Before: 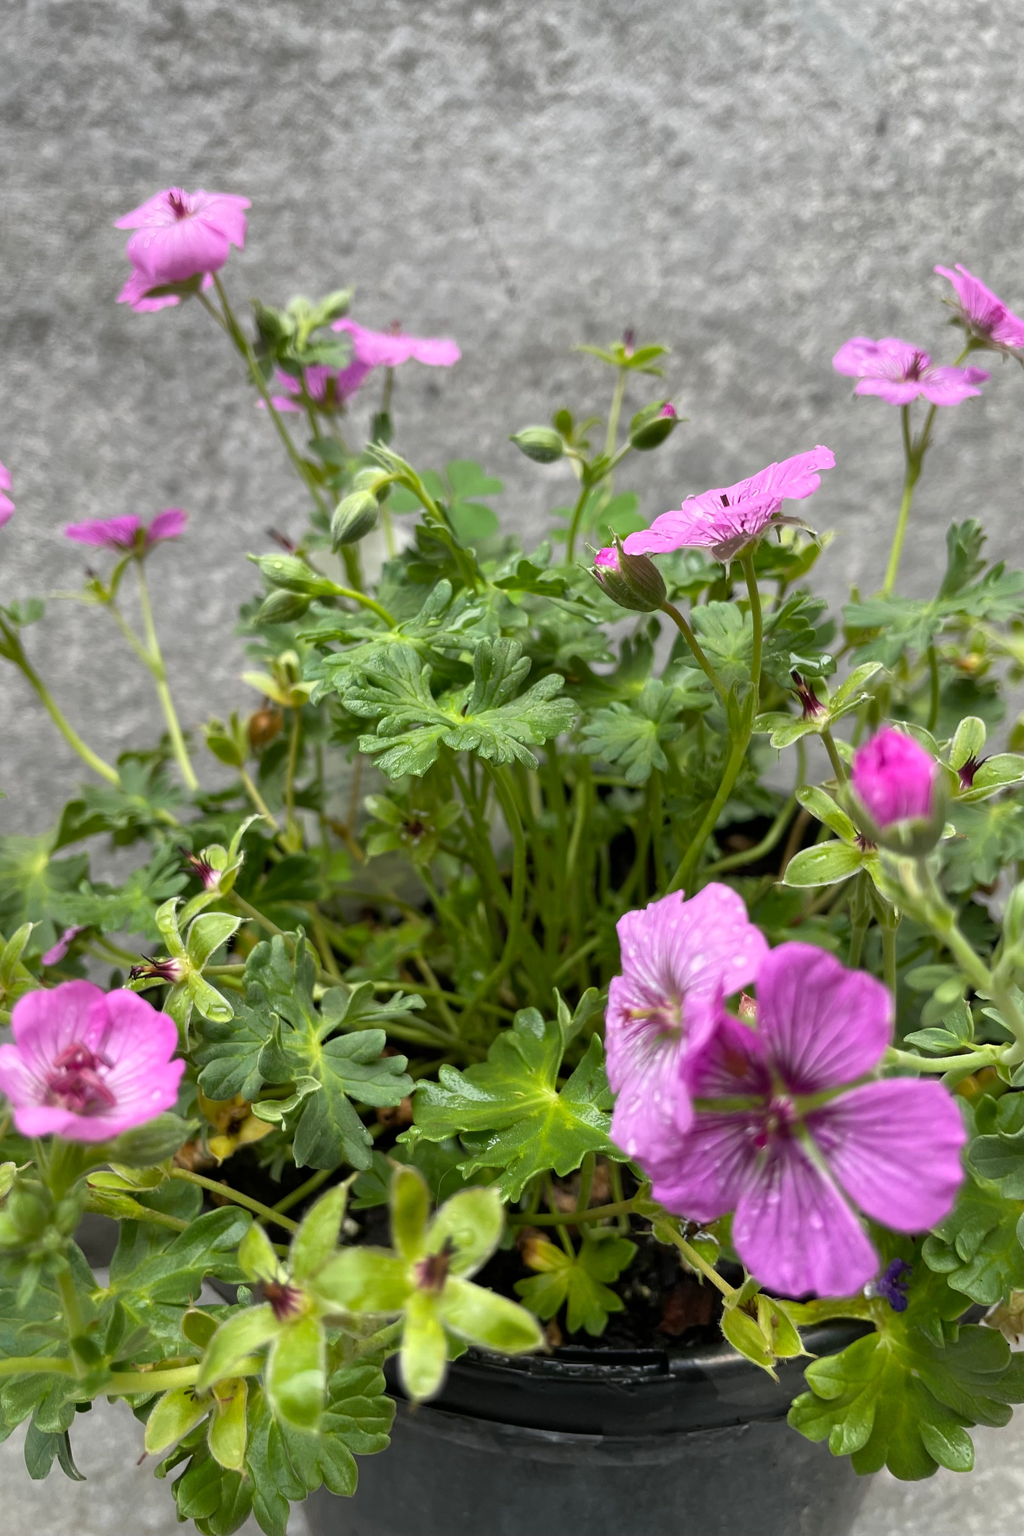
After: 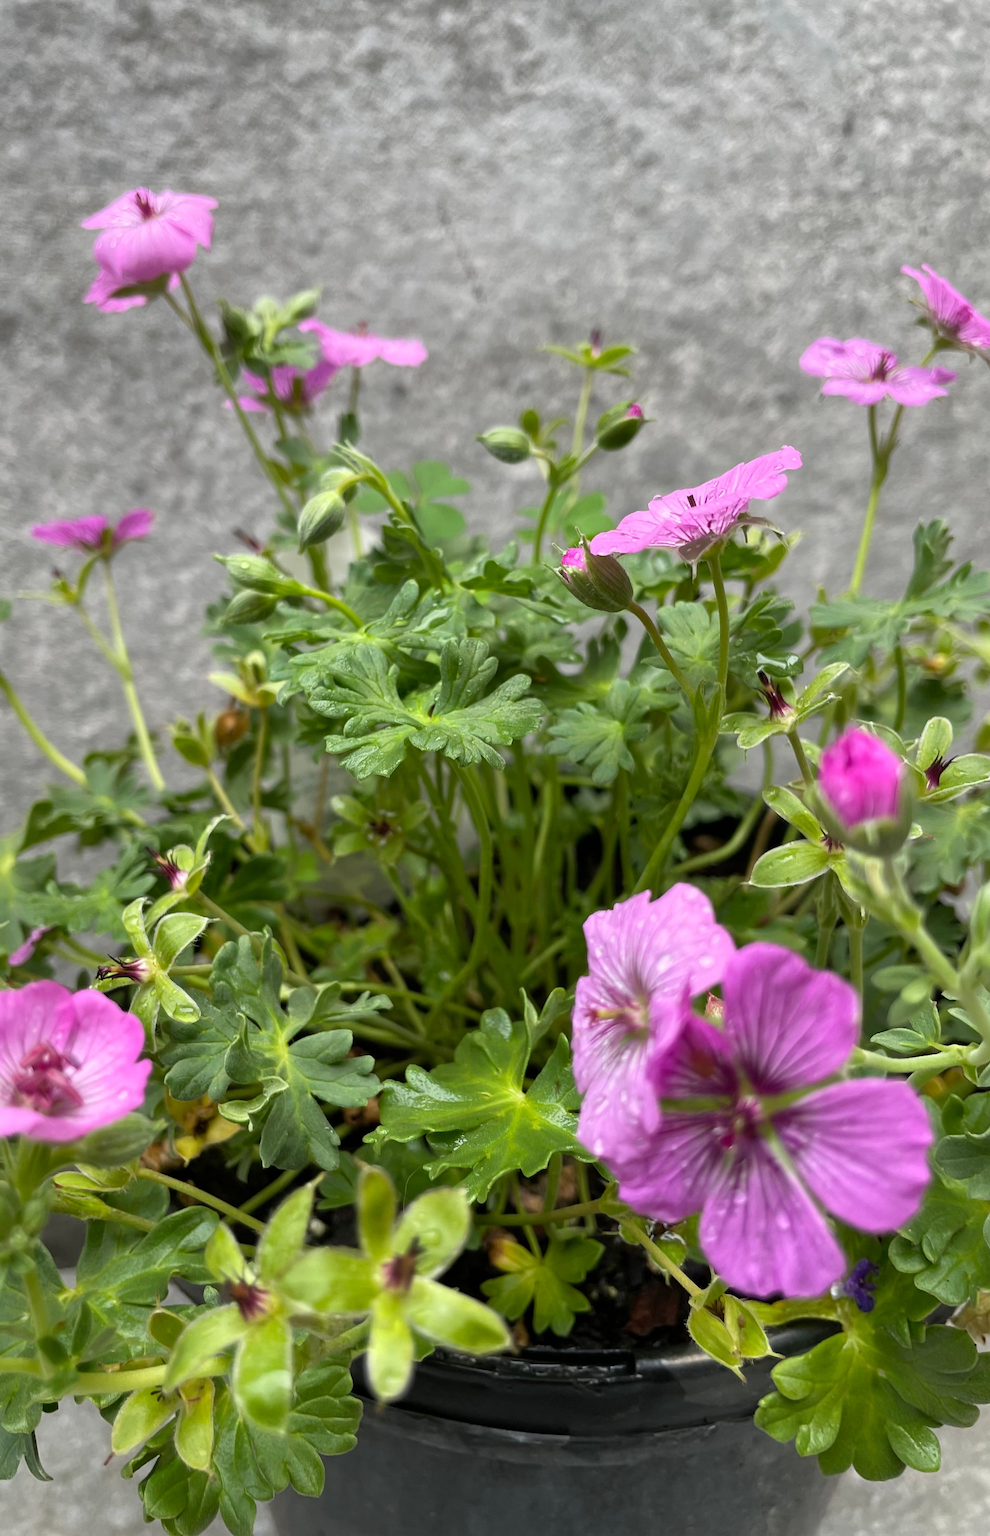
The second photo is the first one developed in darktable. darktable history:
crop and rotate: left 3.307%
